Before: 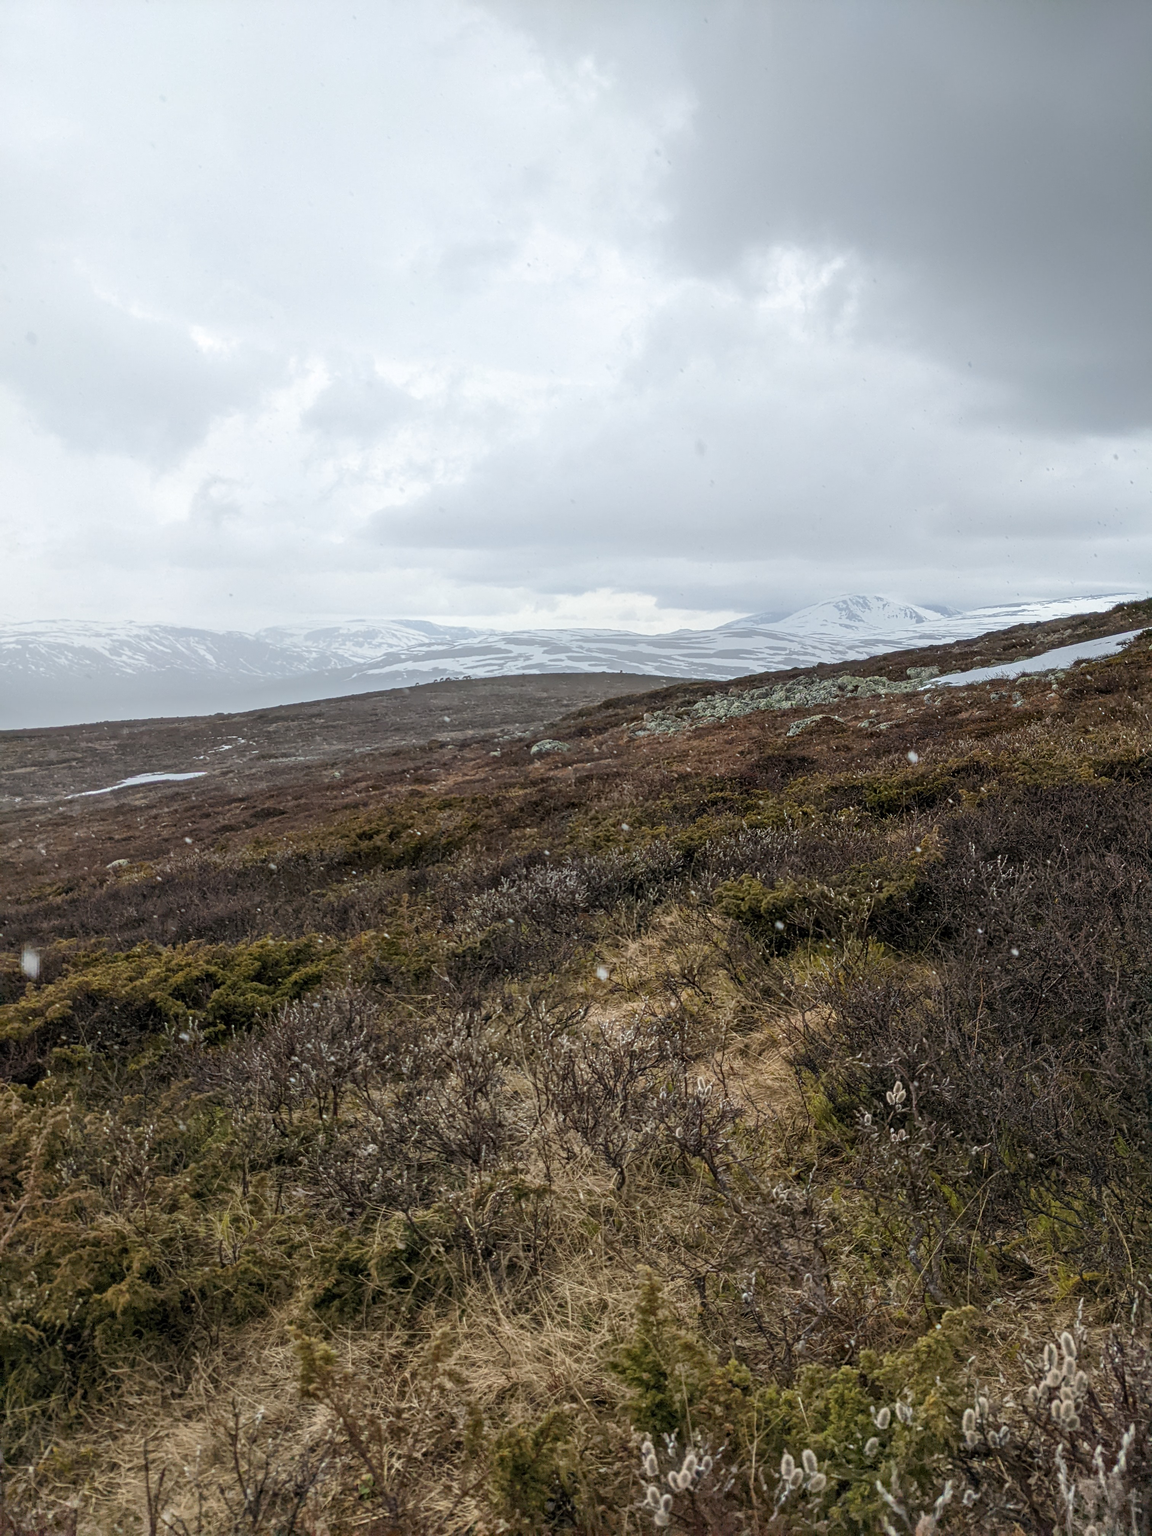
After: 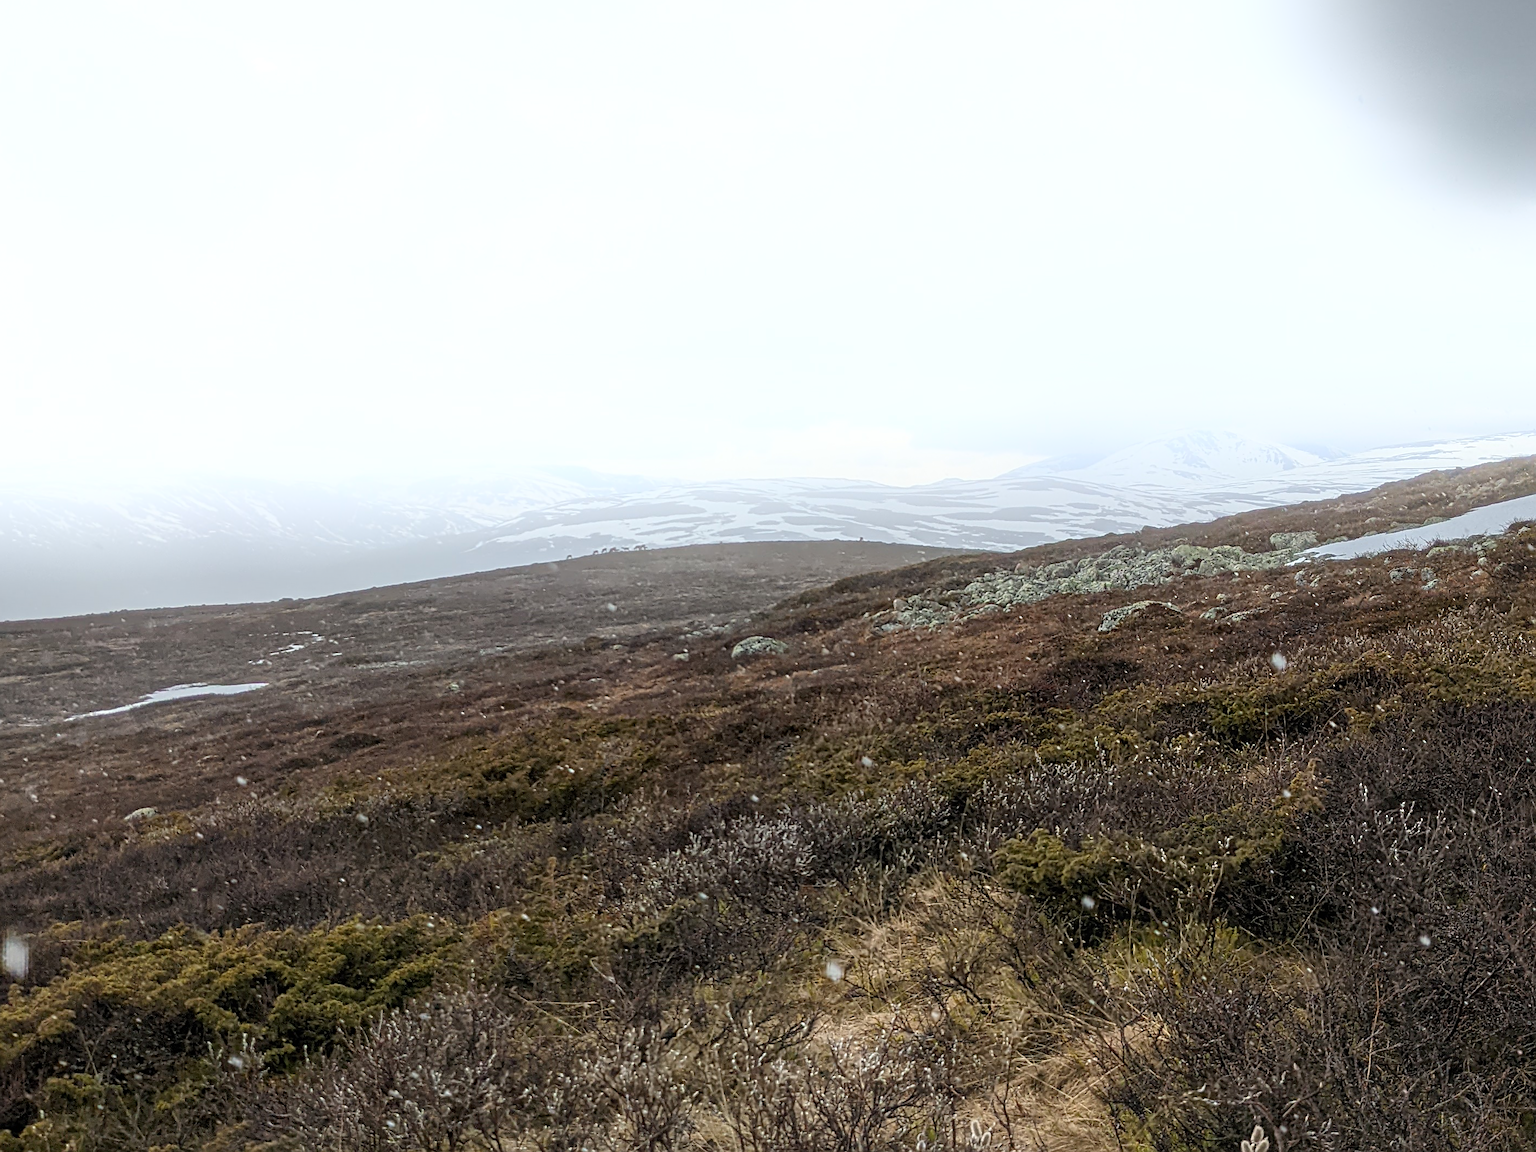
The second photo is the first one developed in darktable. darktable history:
bloom: on, module defaults
crop: left 1.744%, top 19.225%, right 5.069%, bottom 28.357%
sharpen: on, module defaults
